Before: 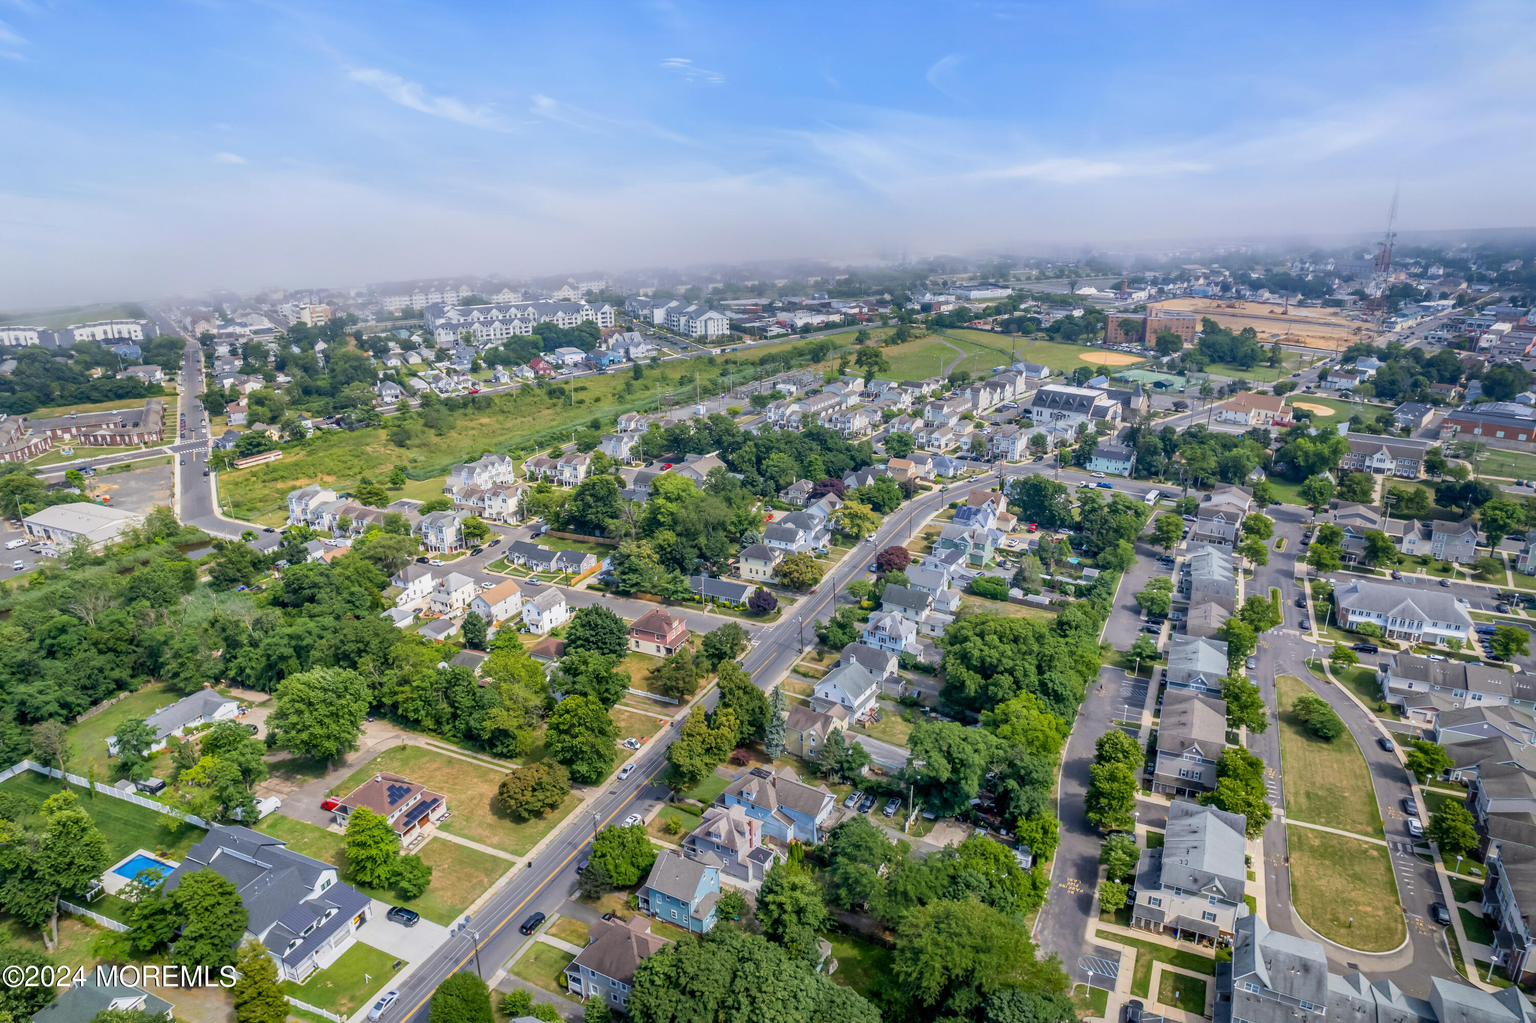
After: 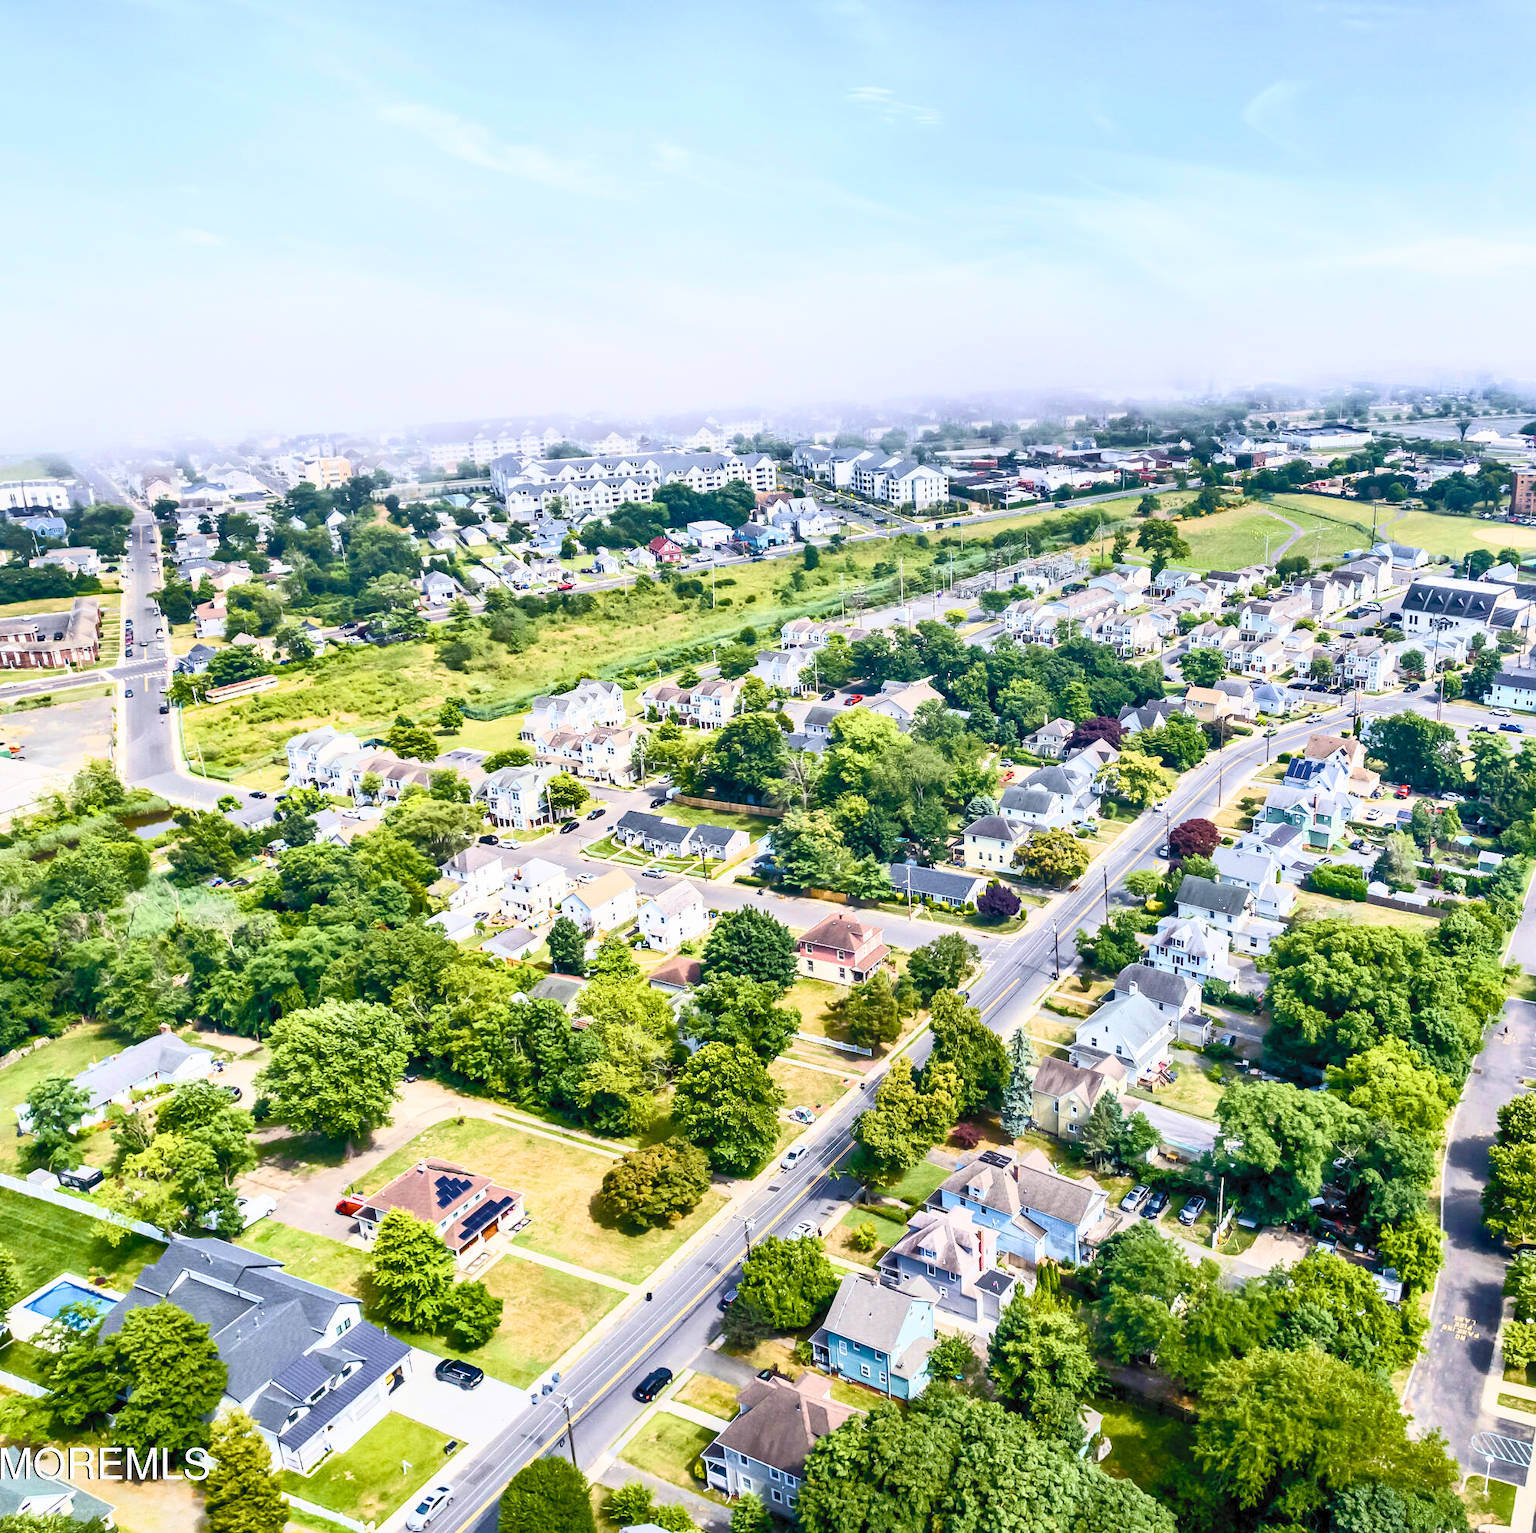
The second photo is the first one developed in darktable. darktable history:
velvia: strength 50.96%, mid-tones bias 0.517
shadows and highlights: low approximation 0.01, soften with gaussian
color balance rgb: perceptual saturation grading › global saturation 20%, perceptual saturation grading › highlights -25.892%, perceptual saturation grading › shadows 49.351%
crop and rotate: left 6.309%, right 26.979%
contrast brightness saturation: contrast 0.587, brightness 0.568, saturation -0.345
